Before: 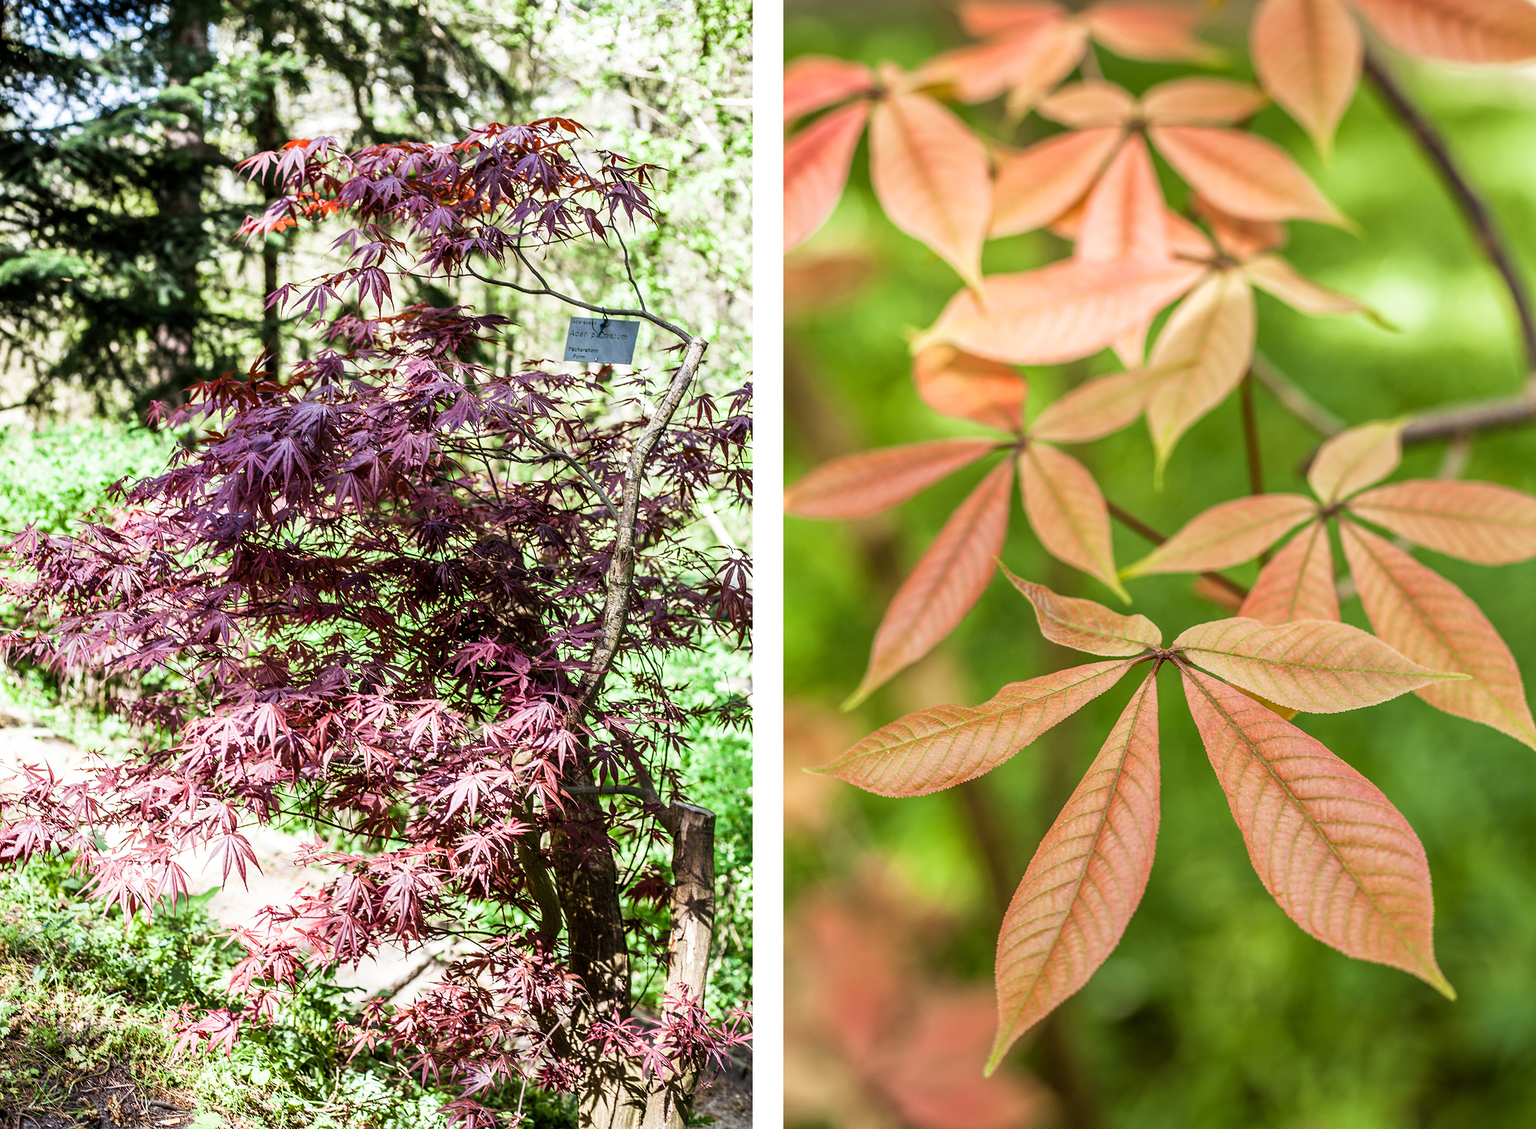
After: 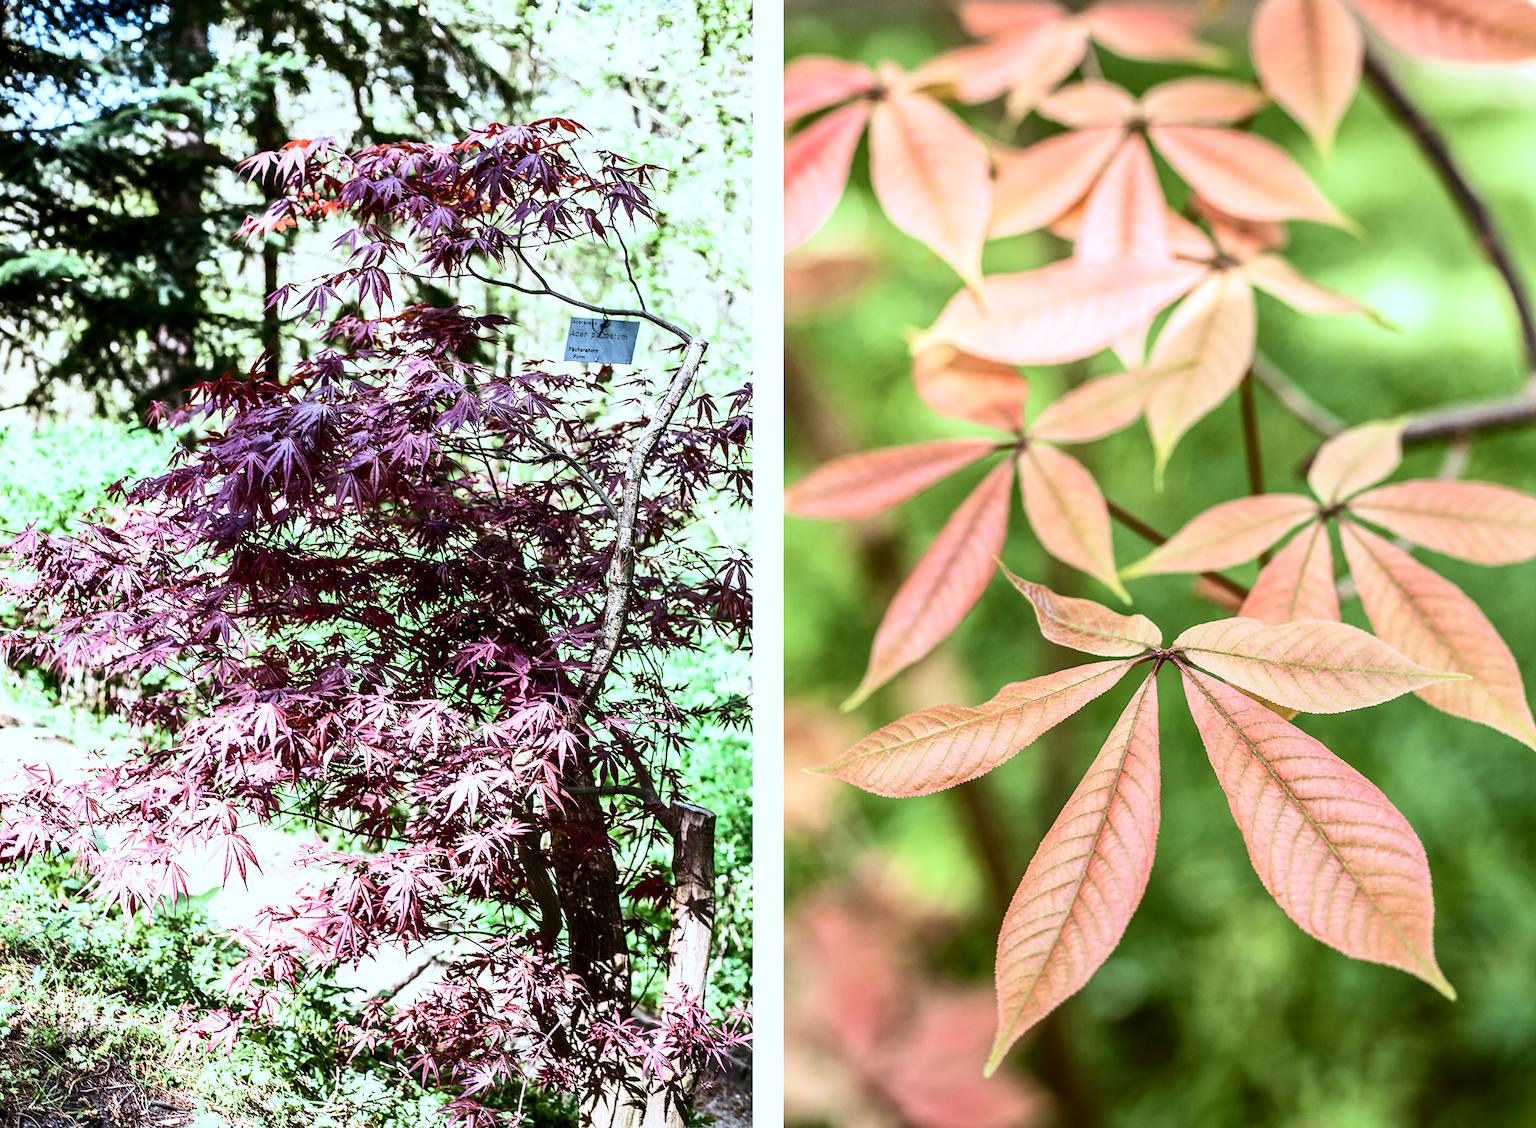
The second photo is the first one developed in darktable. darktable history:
color correction: highlights a* -2.34, highlights b* -18.37
exposure: exposure 0.17 EV, compensate exposure bias true, compensate highlight preservation false
contrast brightness saturation: contrast 0.28
